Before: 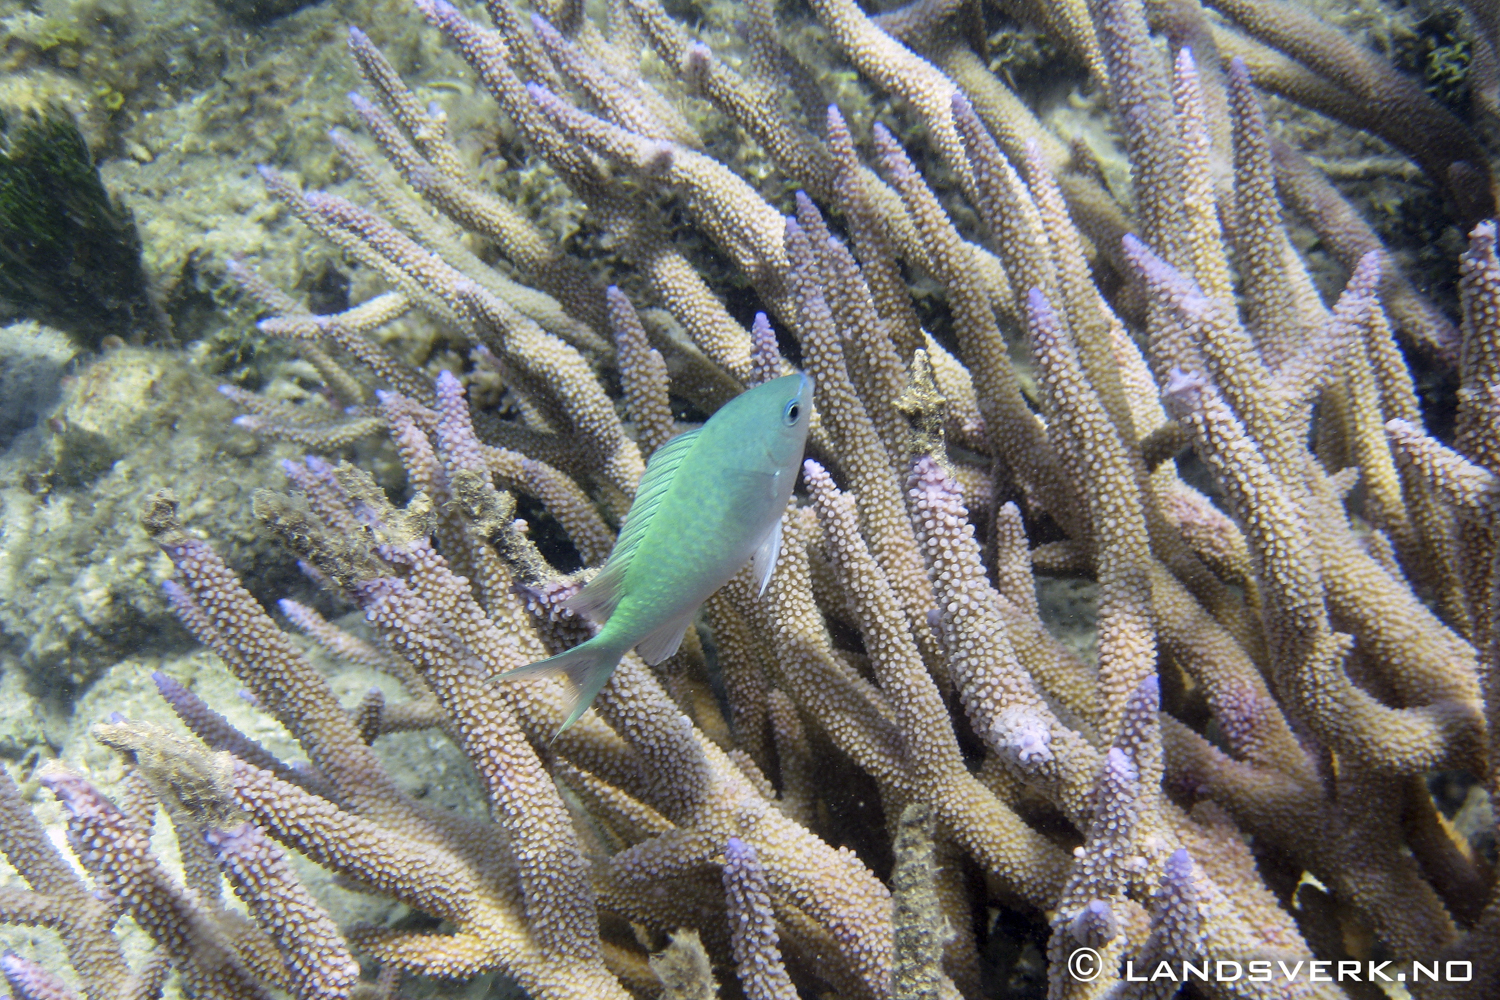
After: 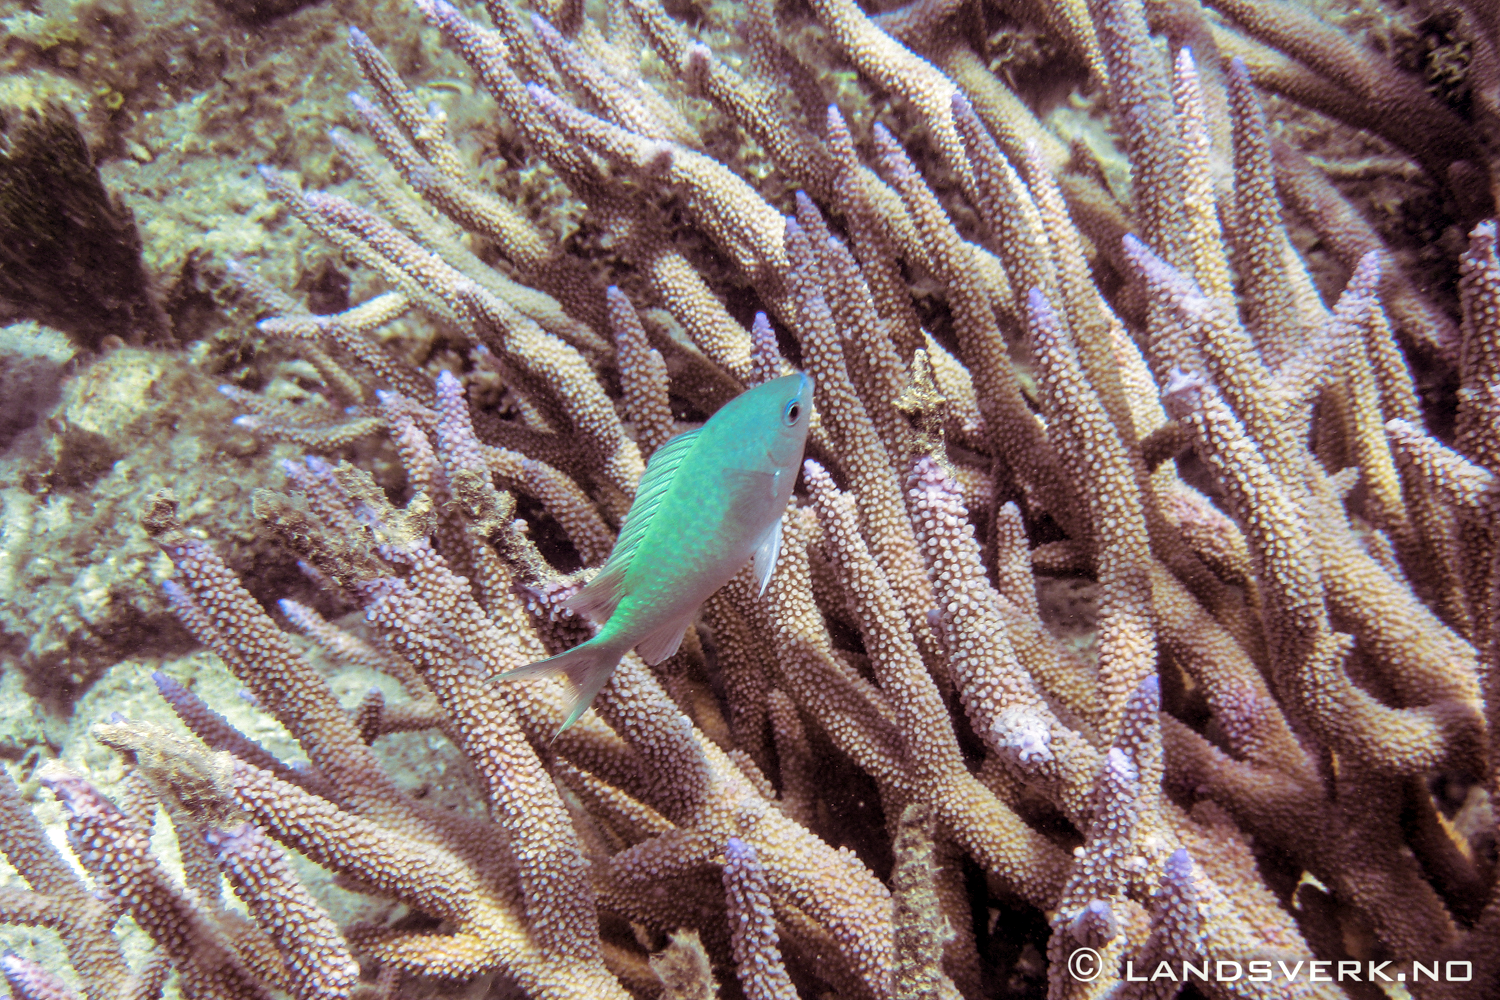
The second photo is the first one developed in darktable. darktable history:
split-toning: on, module defaults
local contrast: on, module defaults
